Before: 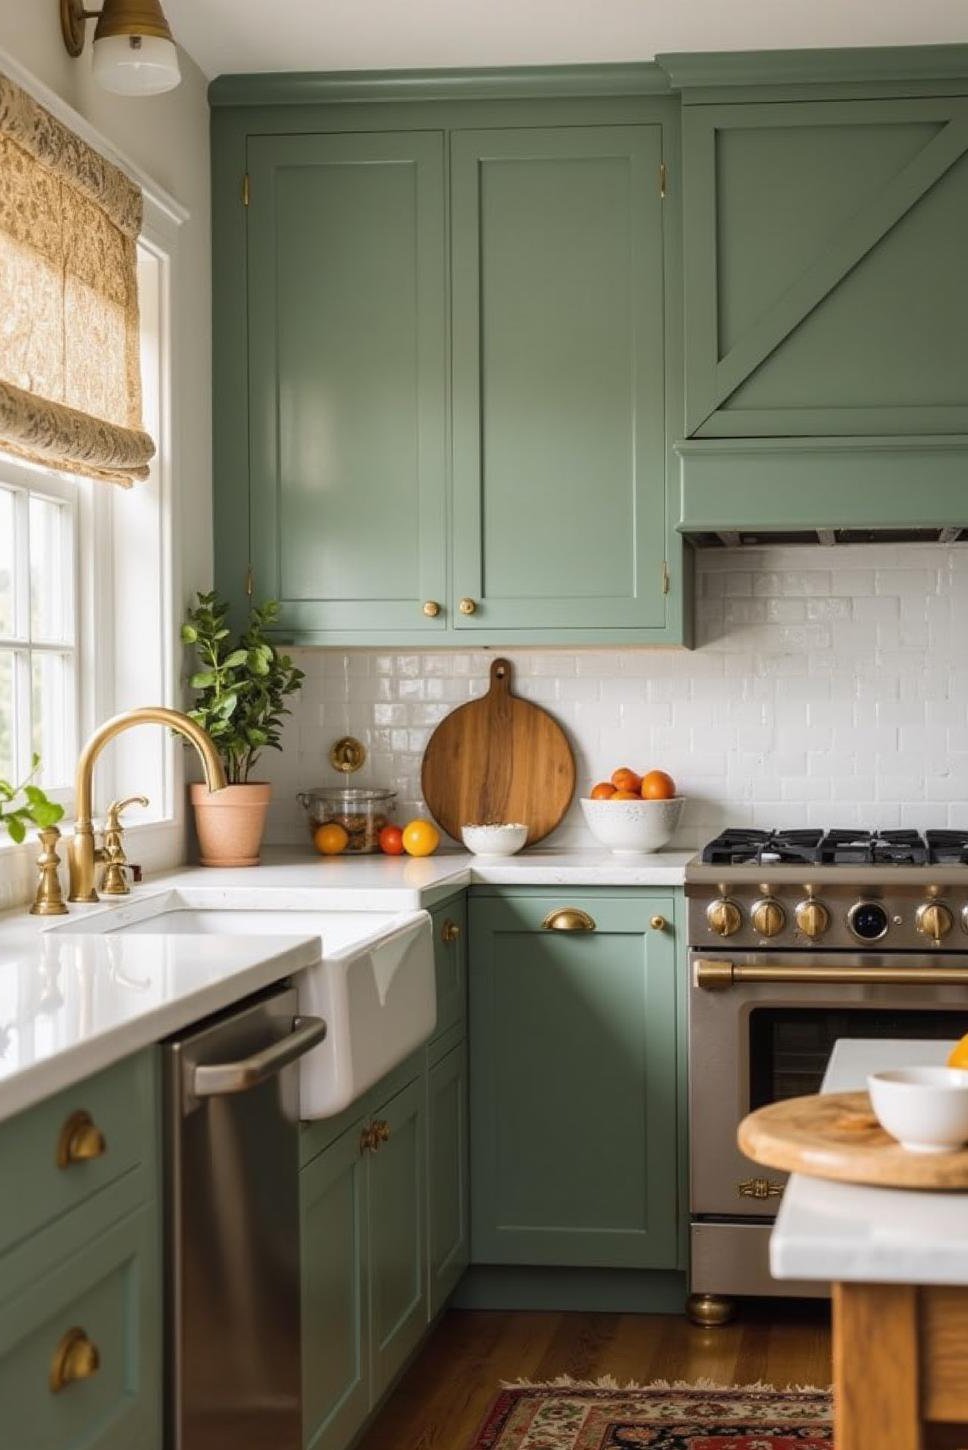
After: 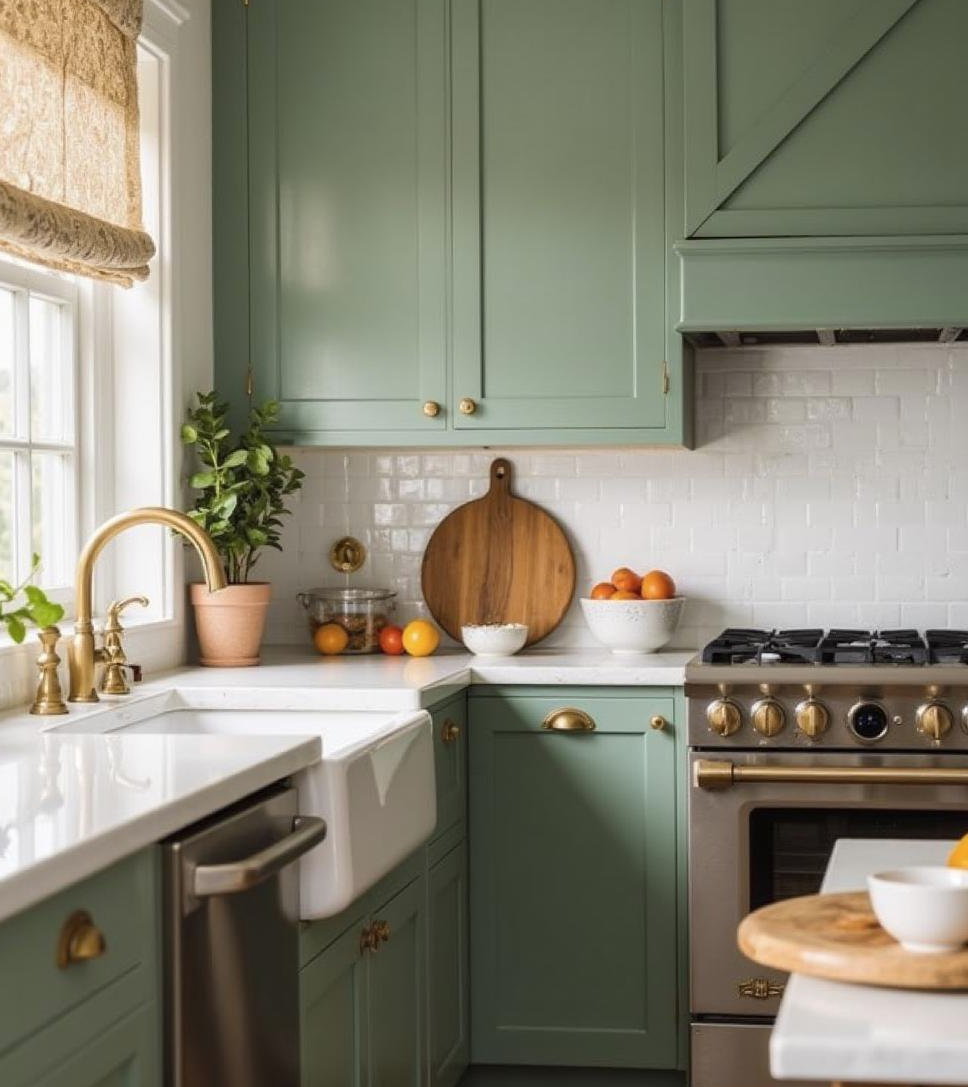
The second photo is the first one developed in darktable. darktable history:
crop: top 13.819%, bottom 11.169%
color zones: curves: ch1 [(0, 0.469) (0.01, 0.469) (0.12, 0.446) (0.248, 0.469) (0.5, 0.5) (0.748, 0.5) (0.99, 0.469) (1, 0.469)]
